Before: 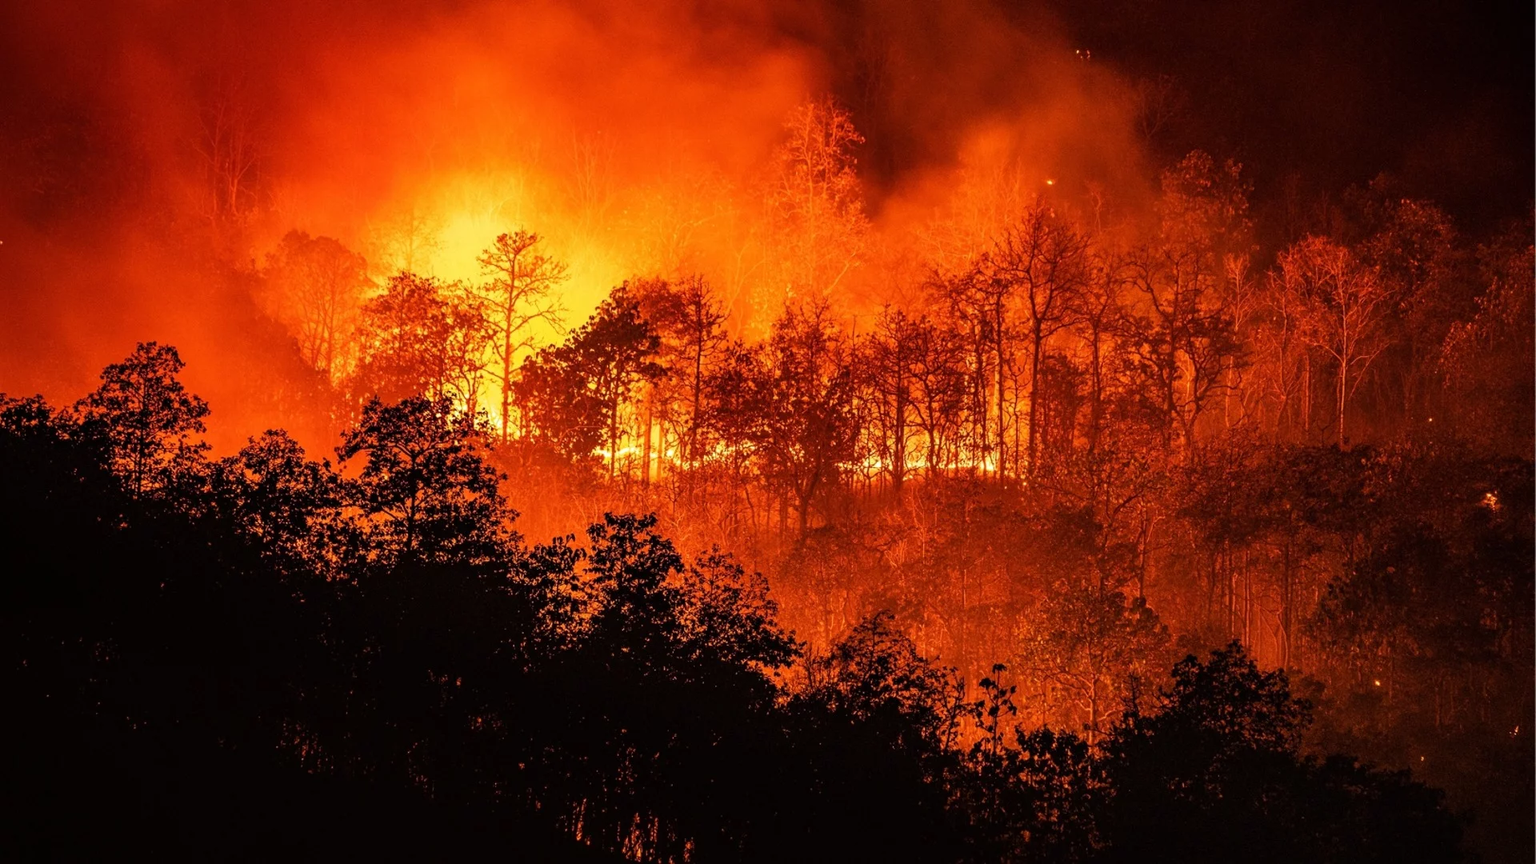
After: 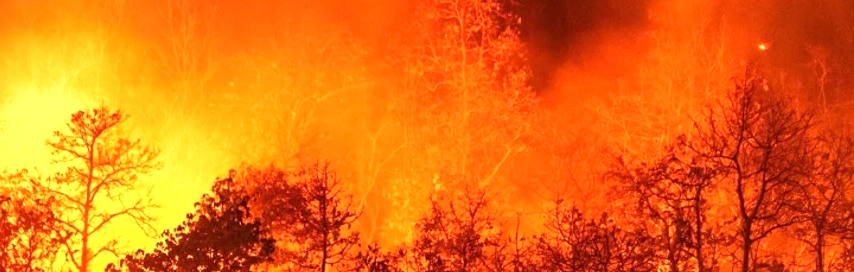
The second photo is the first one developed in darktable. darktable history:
crop: left 28.694%, top 16.798%, right 26.817%, bottom 57.965%
exposure: exposure 0.496 EV, compensate exposure bias true, compensate highlight preservation false
